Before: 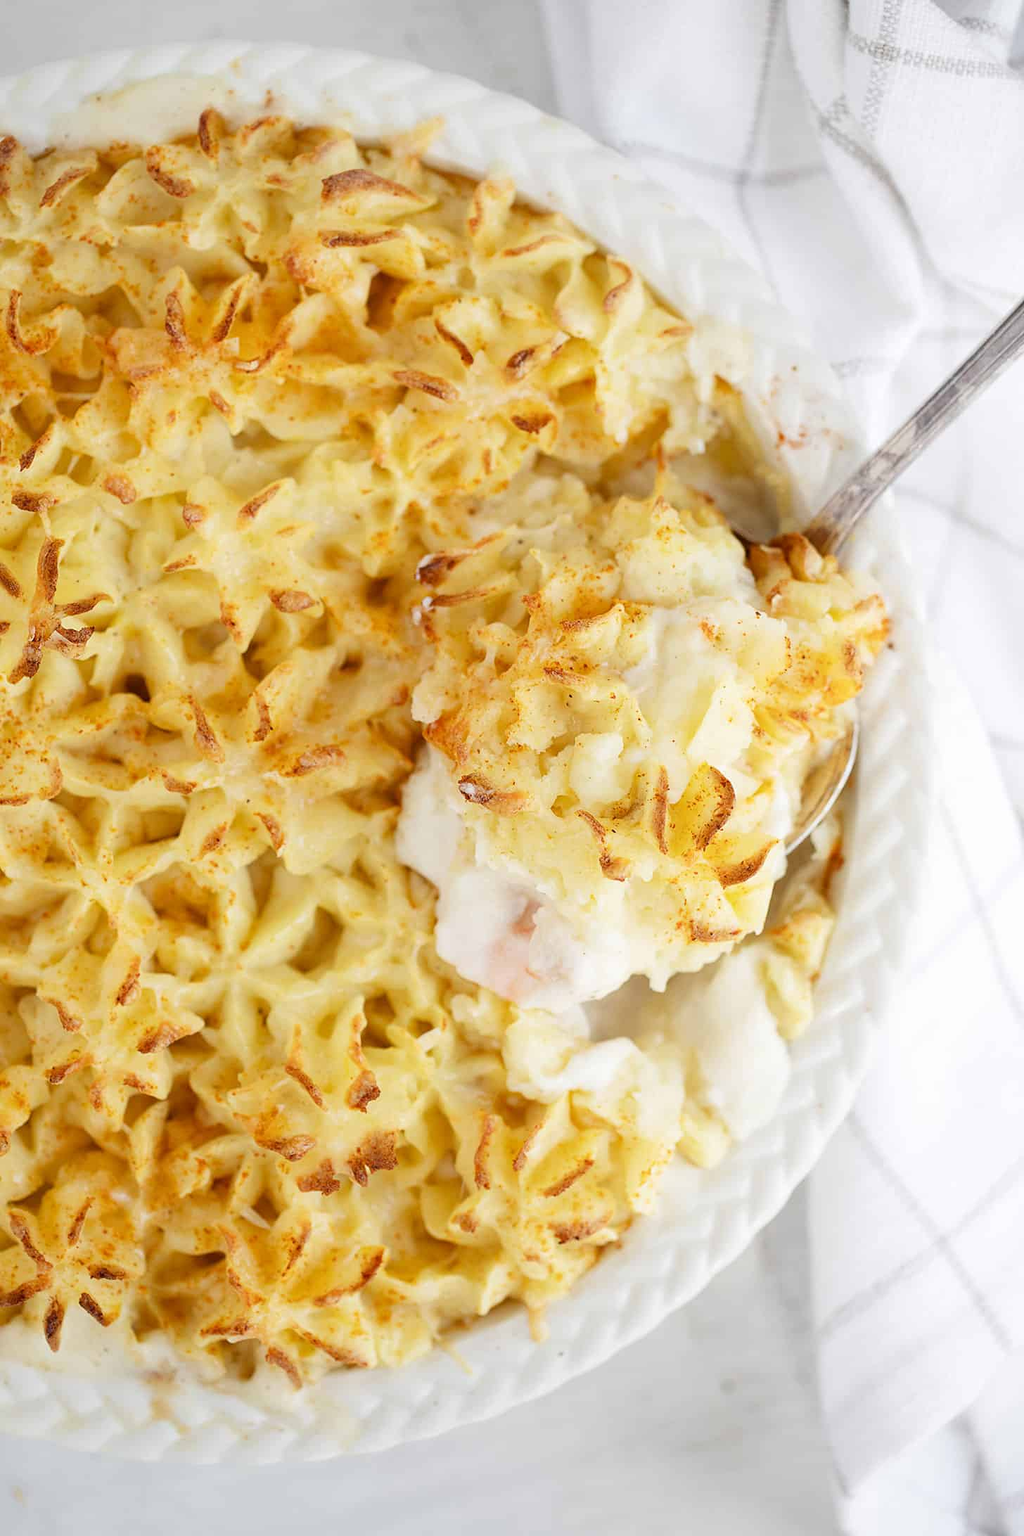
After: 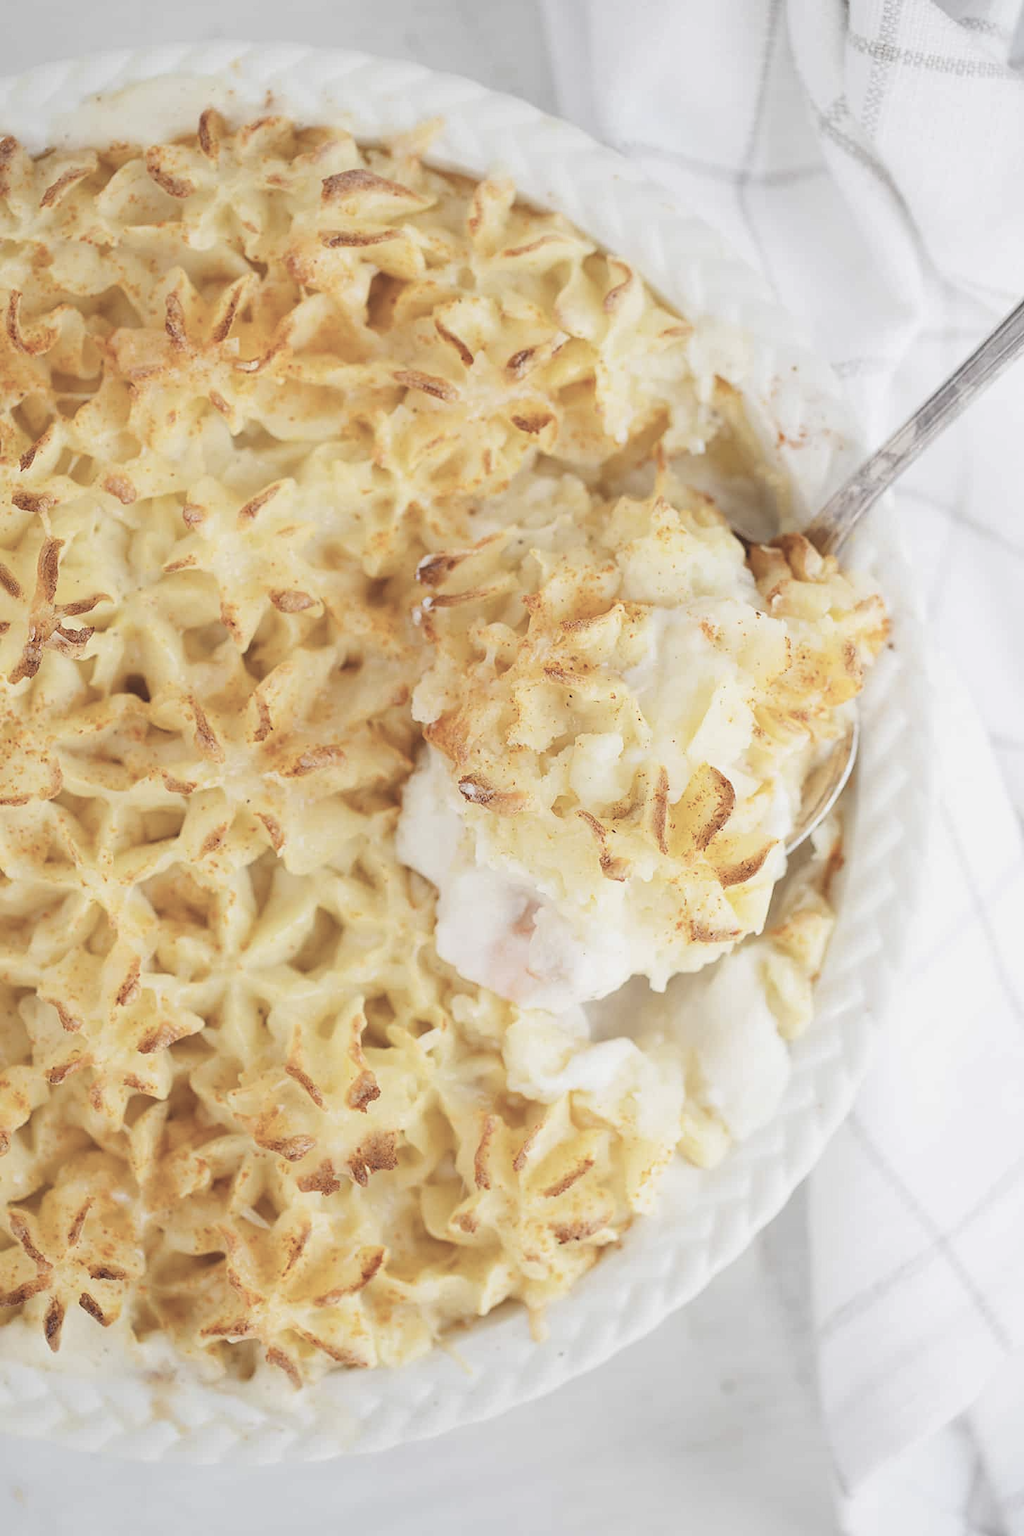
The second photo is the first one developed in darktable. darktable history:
contrast brightness saturation: contrast -0.259, saturation -0.449
tone equalizer: -8 EV -0.377 EV, -7 EV -0.385 EV, -6 EV -0.356 EV, -5 EV -0.243 EV, -3 EV 0.201 EV, -2 EV 0.36 EV, -1 EV 0.404 EV, +0 EV 0.444 EV
